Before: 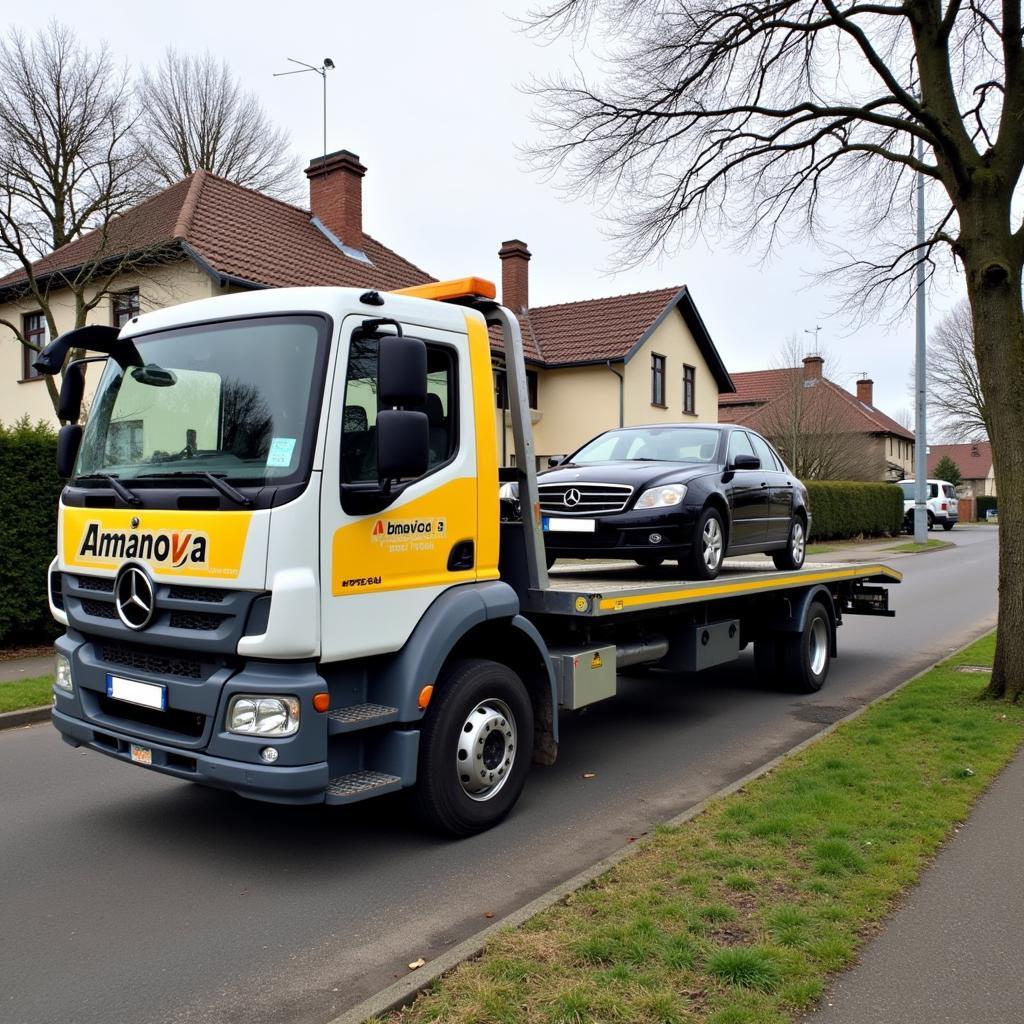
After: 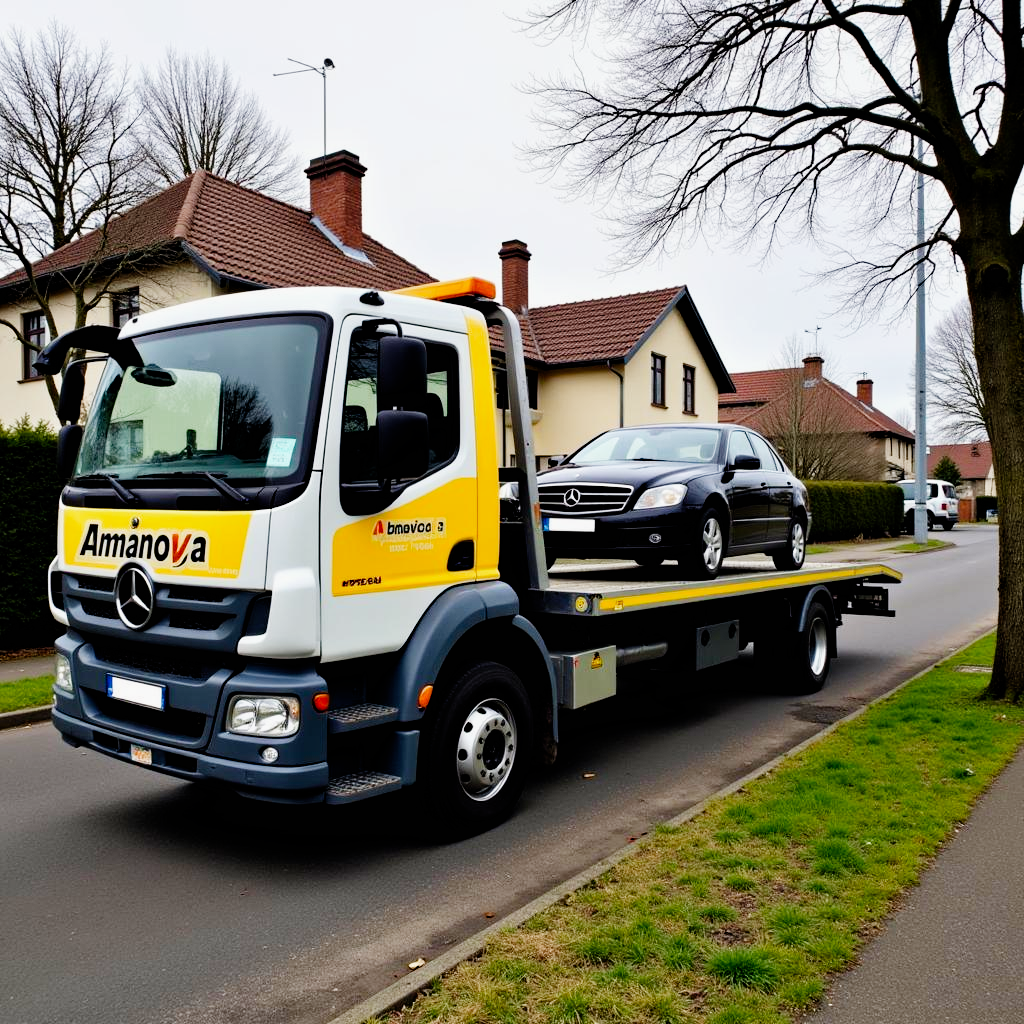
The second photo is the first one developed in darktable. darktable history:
haze removal: compatibility mode true, adaptive false
filmic rgb: black relative exposure -7.5 EV, white relative exposure 4.99 EV, threshold 3.03 EV, hardness 3.33, contrast 1.3, add noise in highlights 0.002, preserve chrominance no, color science v3 (2019), use custom middle-gray values true, contrast in highlights soft, enable highlight reconstruction true
levels: levels [0, 0.476, 0.951]
